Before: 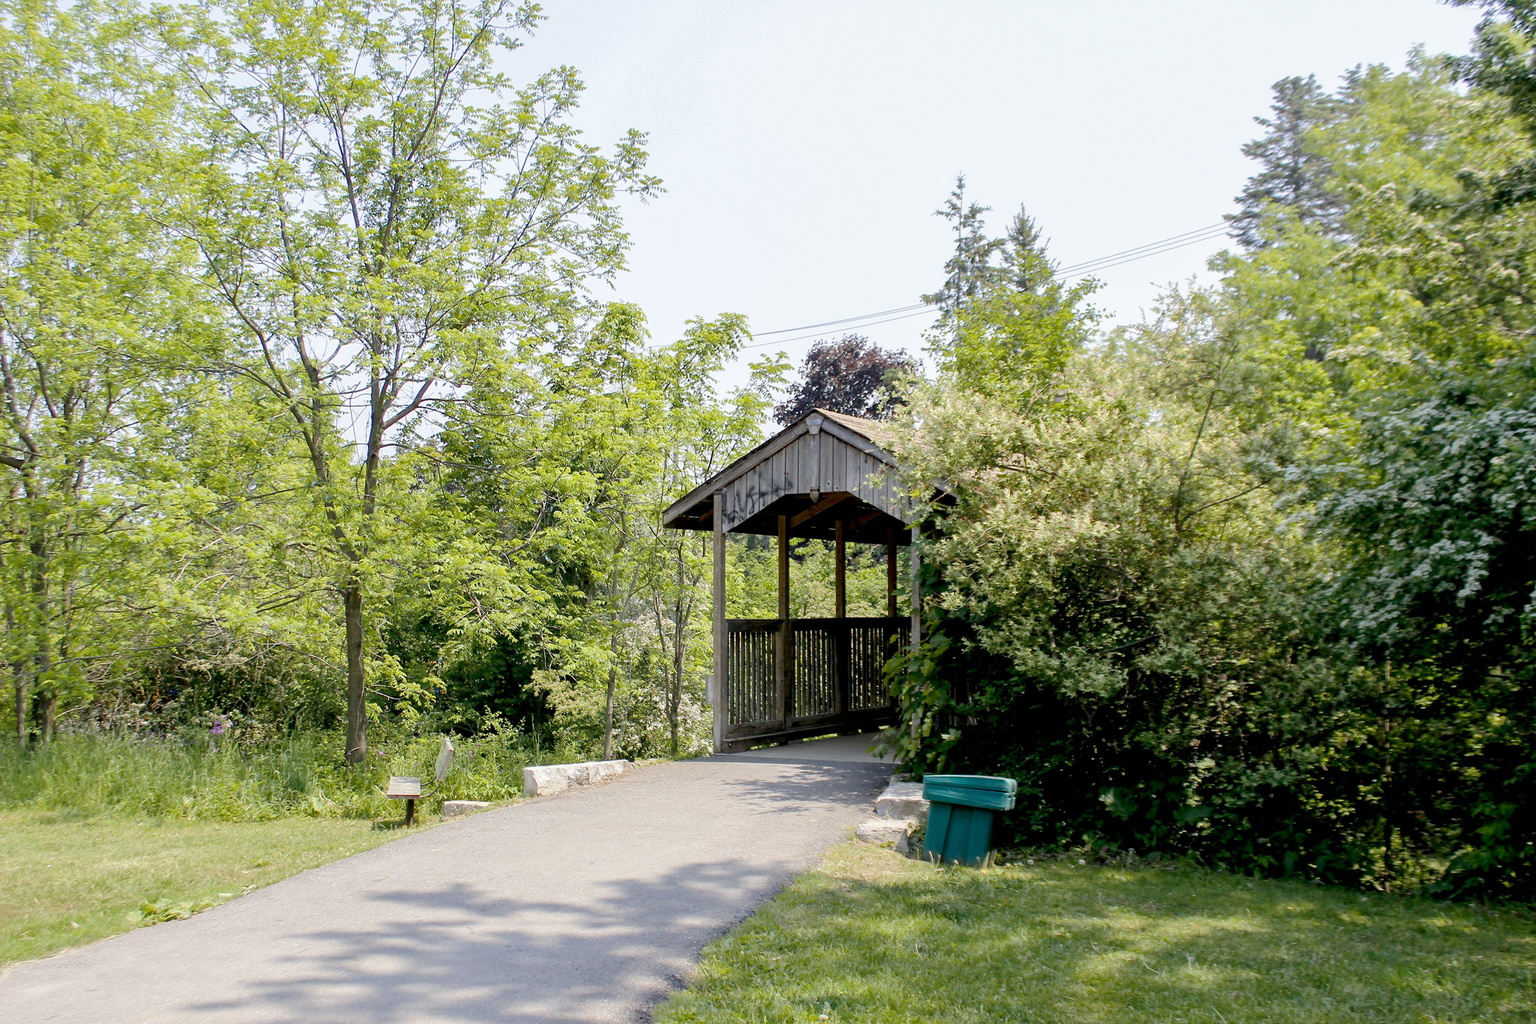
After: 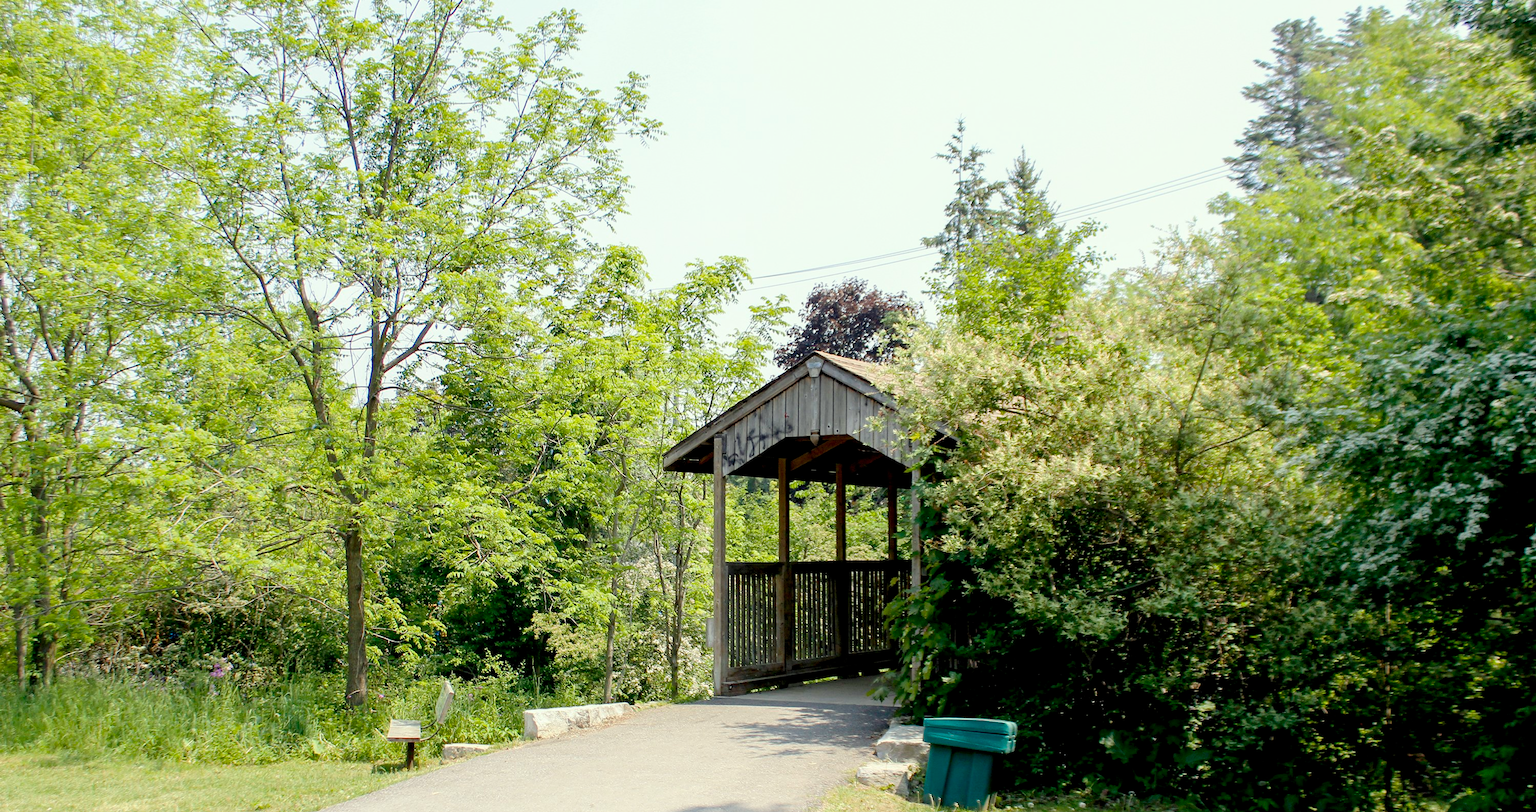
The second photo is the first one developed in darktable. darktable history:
crop and rotate: top 5.65%, bottom 14.989%
color correction: highlights a* -4.32, highlights b* 6.46
shadows and highlights: shadows -1.21, highlights 39.91
